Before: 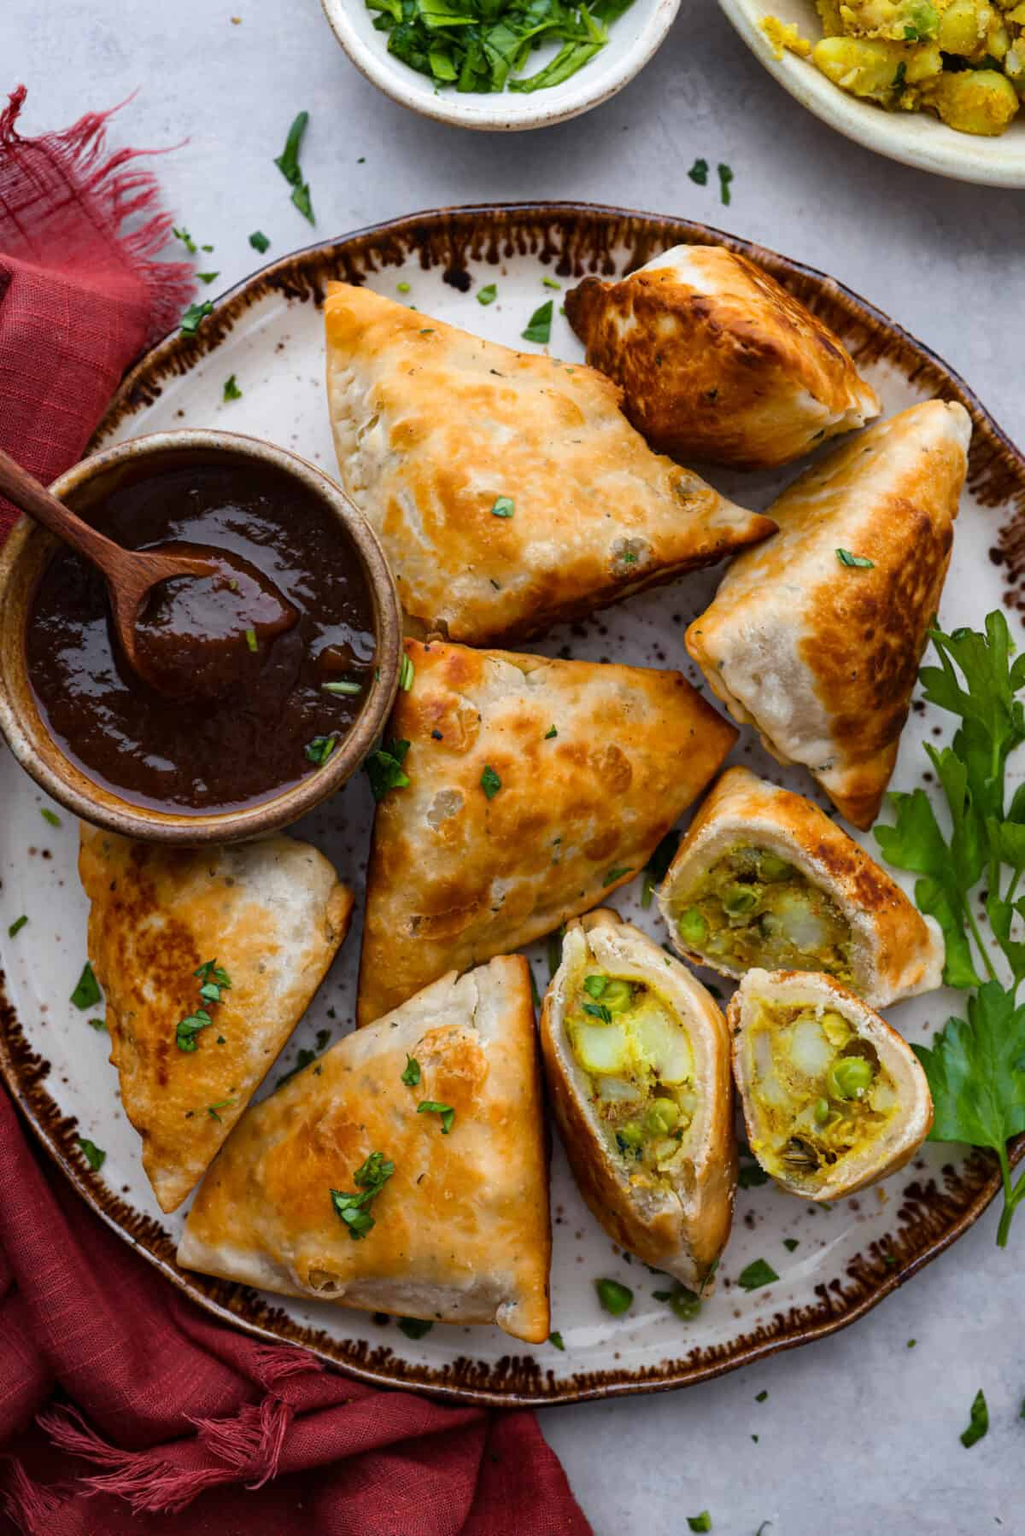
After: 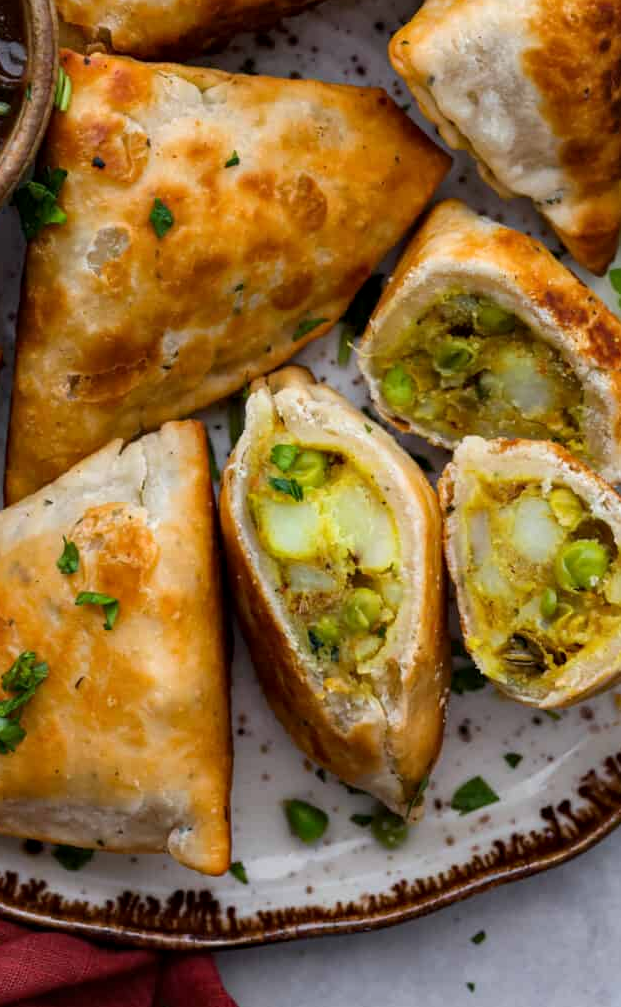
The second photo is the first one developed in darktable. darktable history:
contrast equalizer: octaves 7, y [[0.6 ×6], [0.55 ×6], [0 ×6], [0 ×6], [0 ×6]], mix 0.15
crop: left 34.479%, top 38.822%, right 13.718%, bottom 5.172%
